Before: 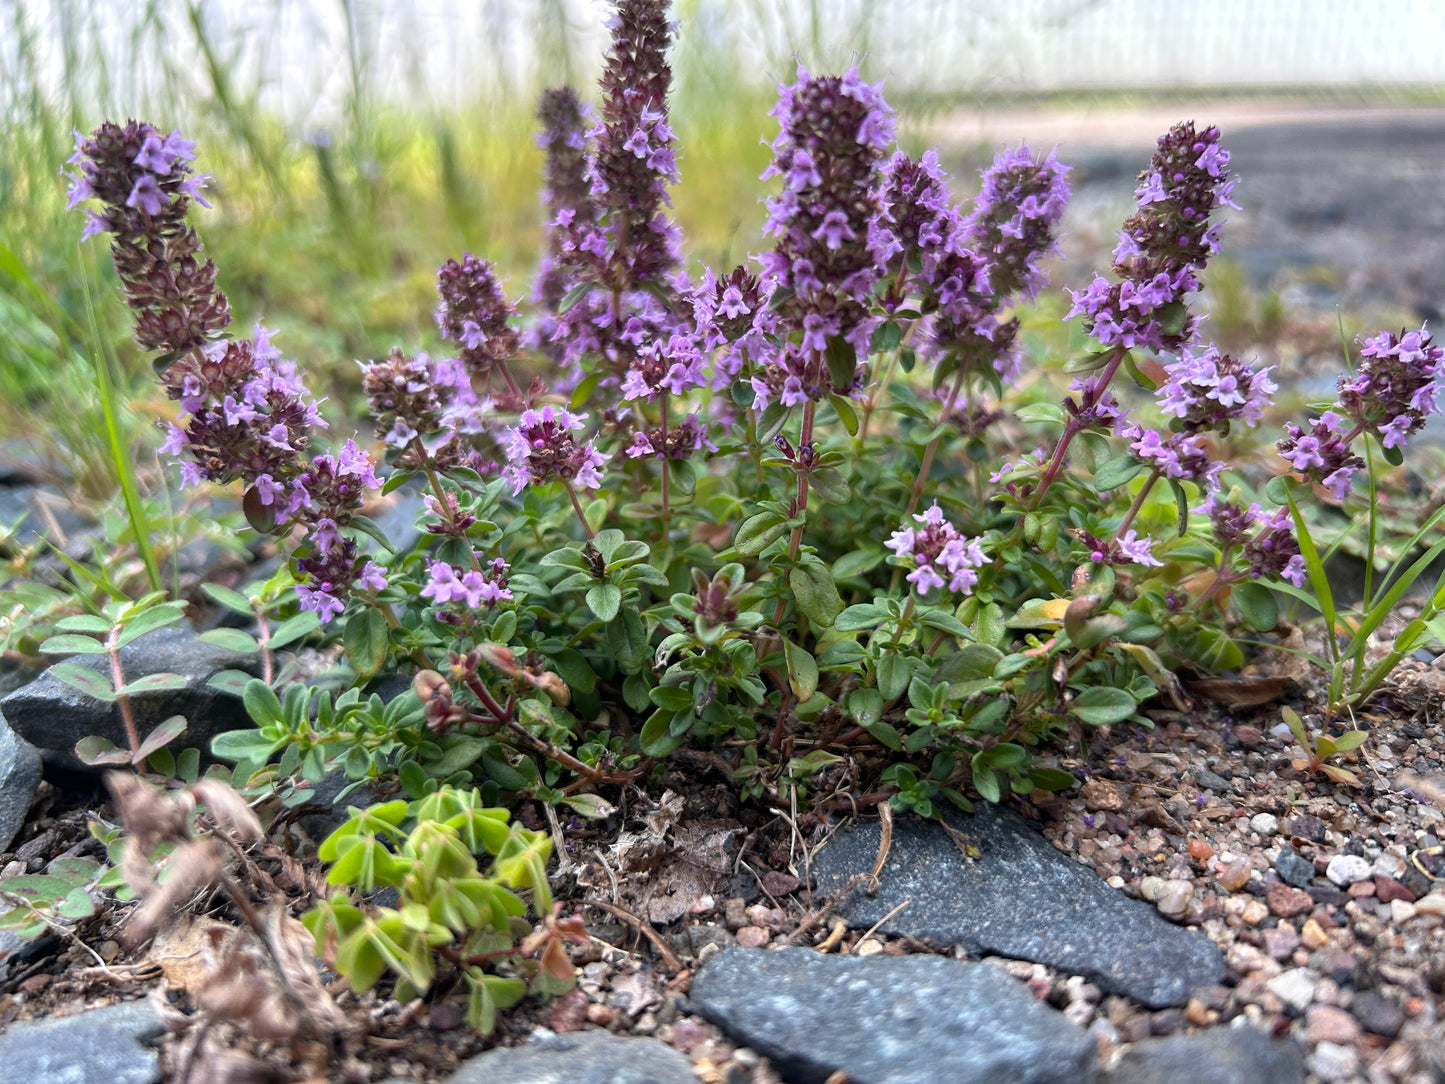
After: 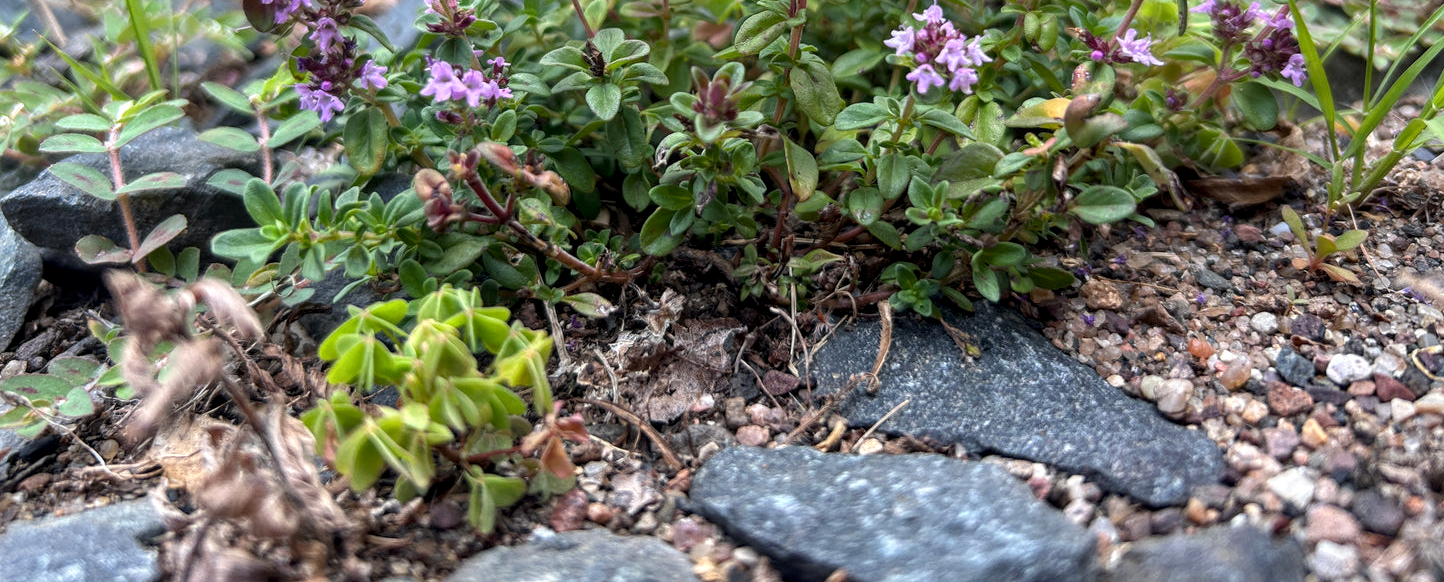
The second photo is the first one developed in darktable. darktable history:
local contrast: on, module defaults
crop and rotate: top 46.237%
